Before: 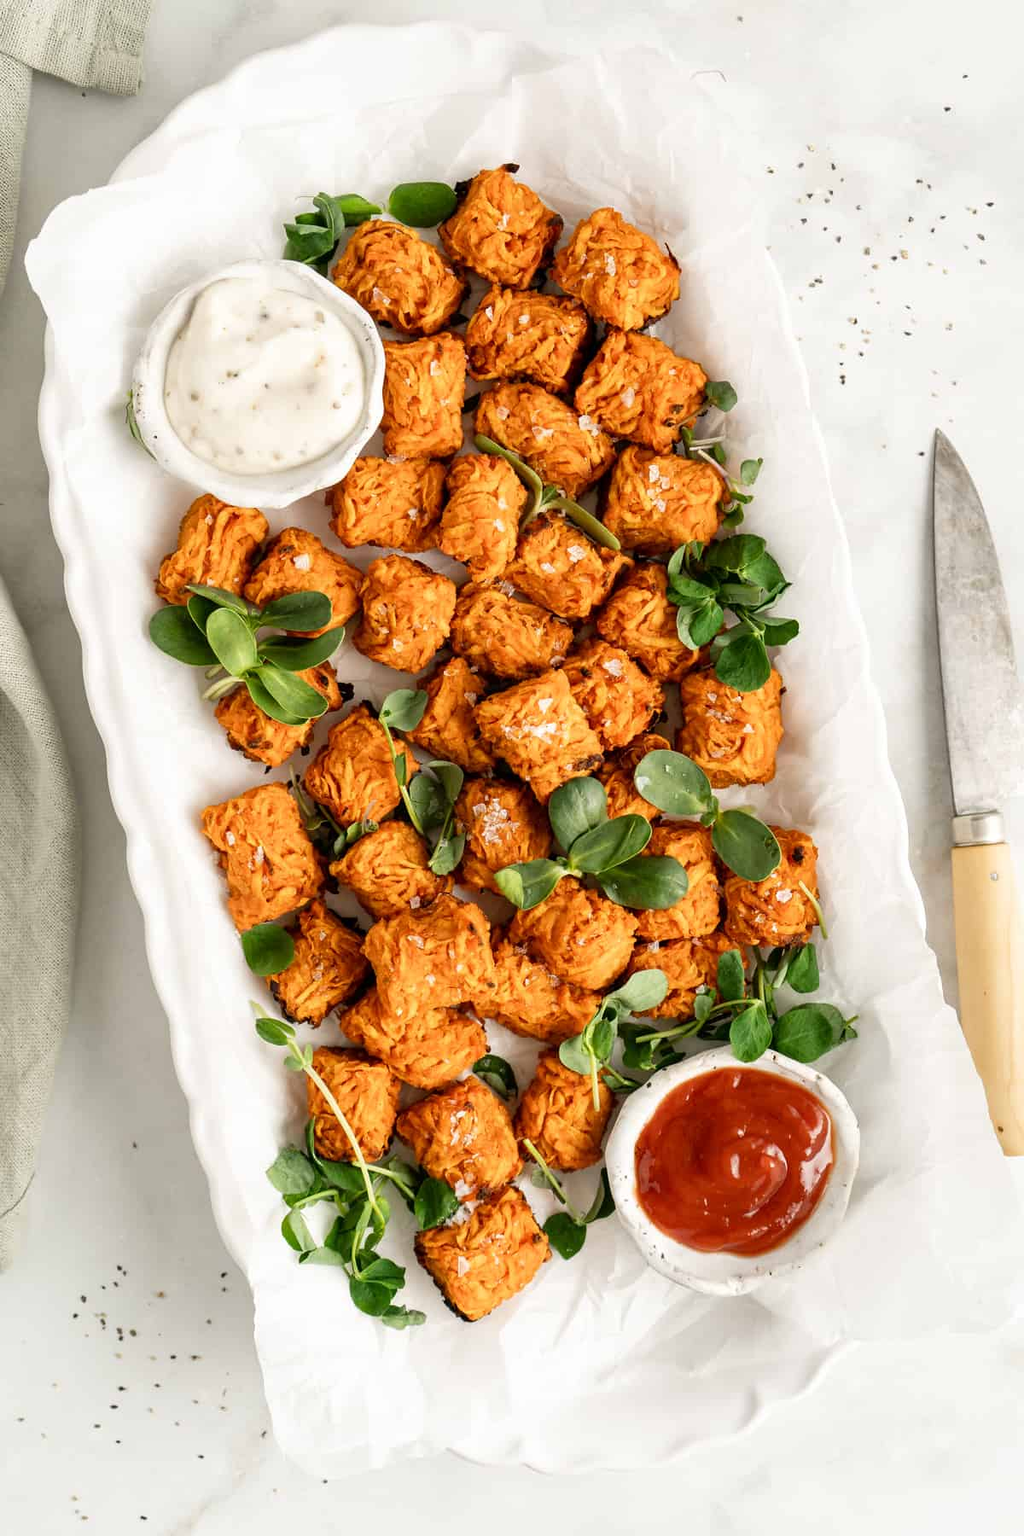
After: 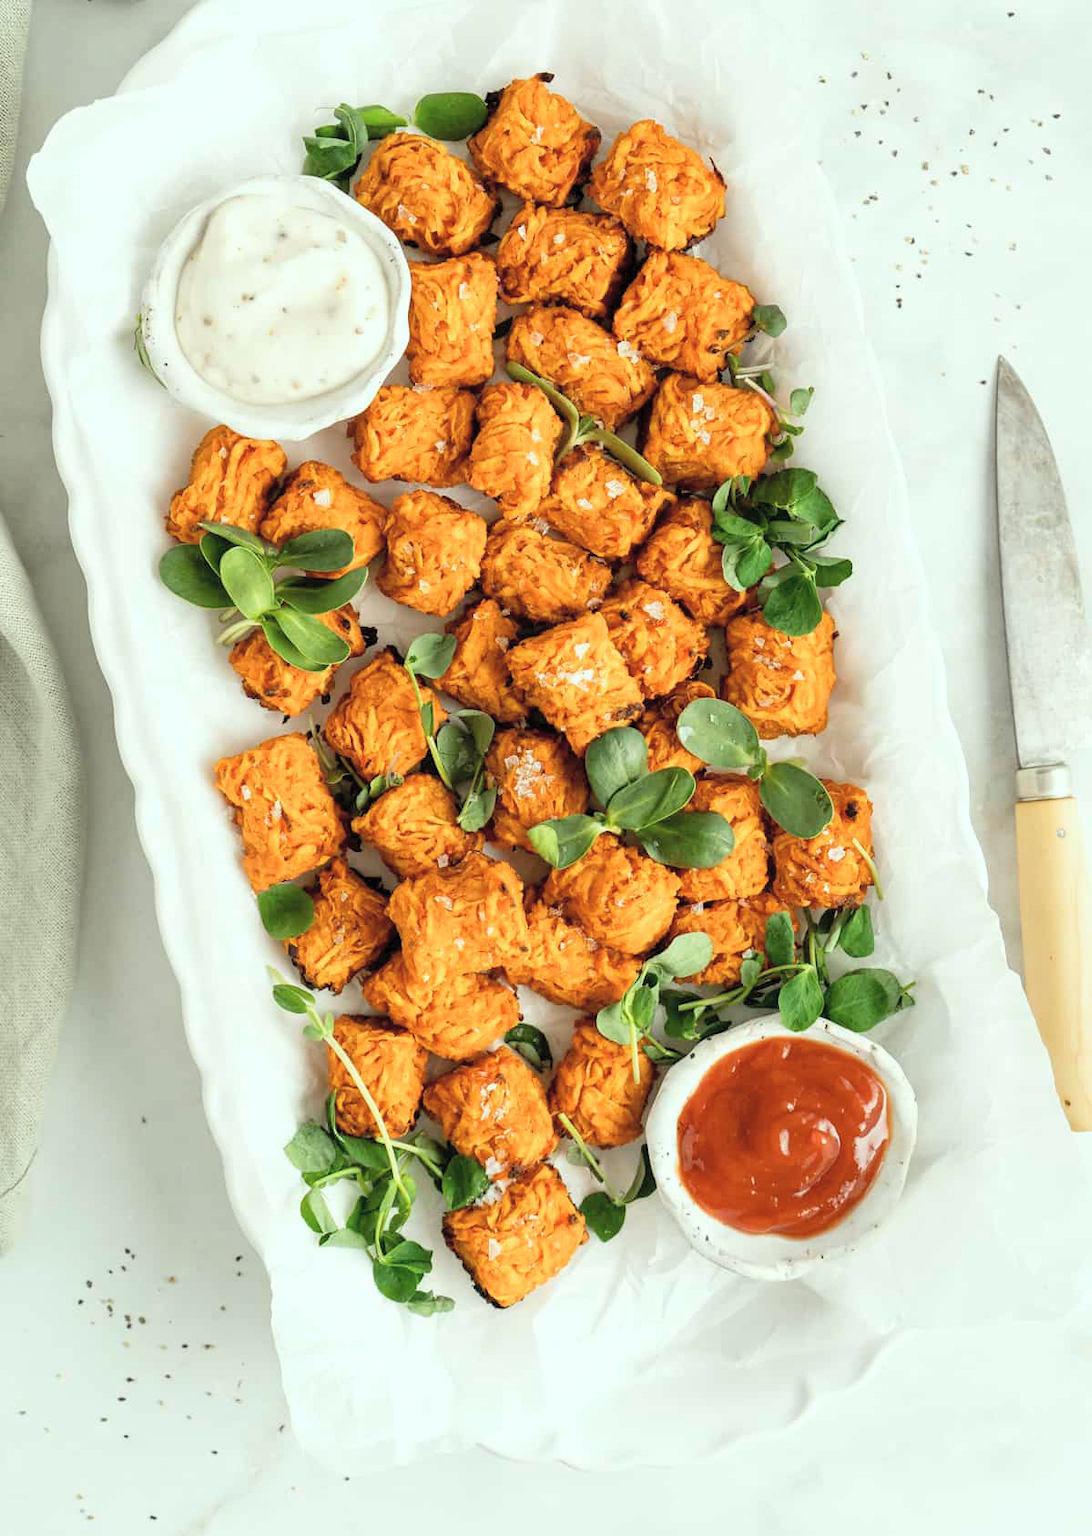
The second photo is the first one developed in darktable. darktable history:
contrast brightness saturation: brightness 0.15
color correction: highlights a* -6.69, highlights b* 0.49
crop and rotate: top 6.25%
